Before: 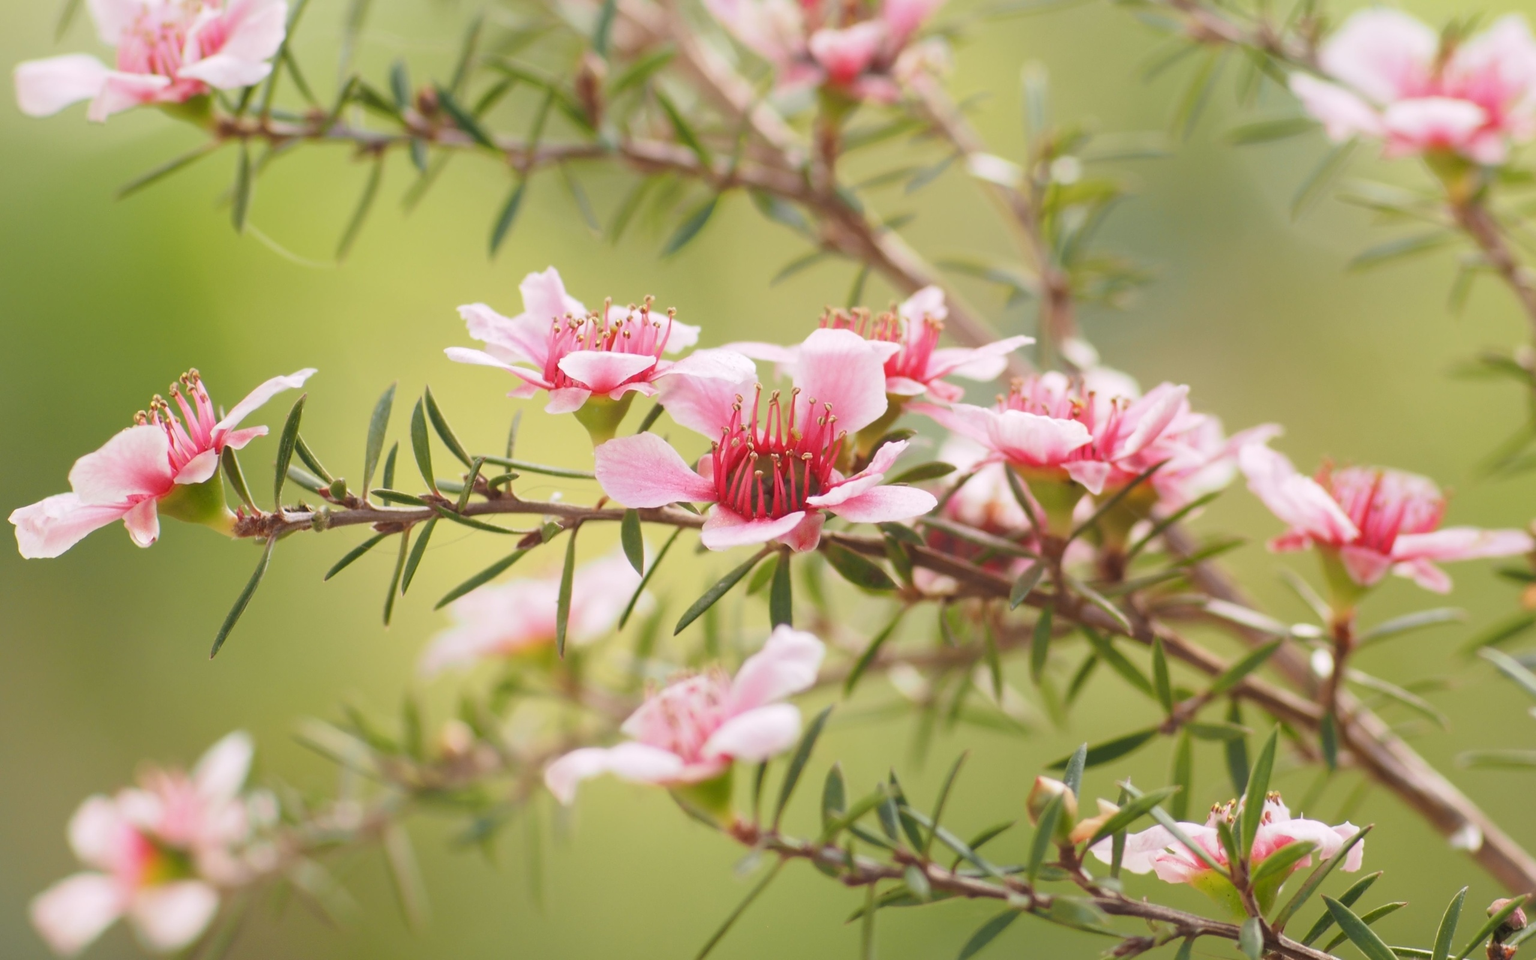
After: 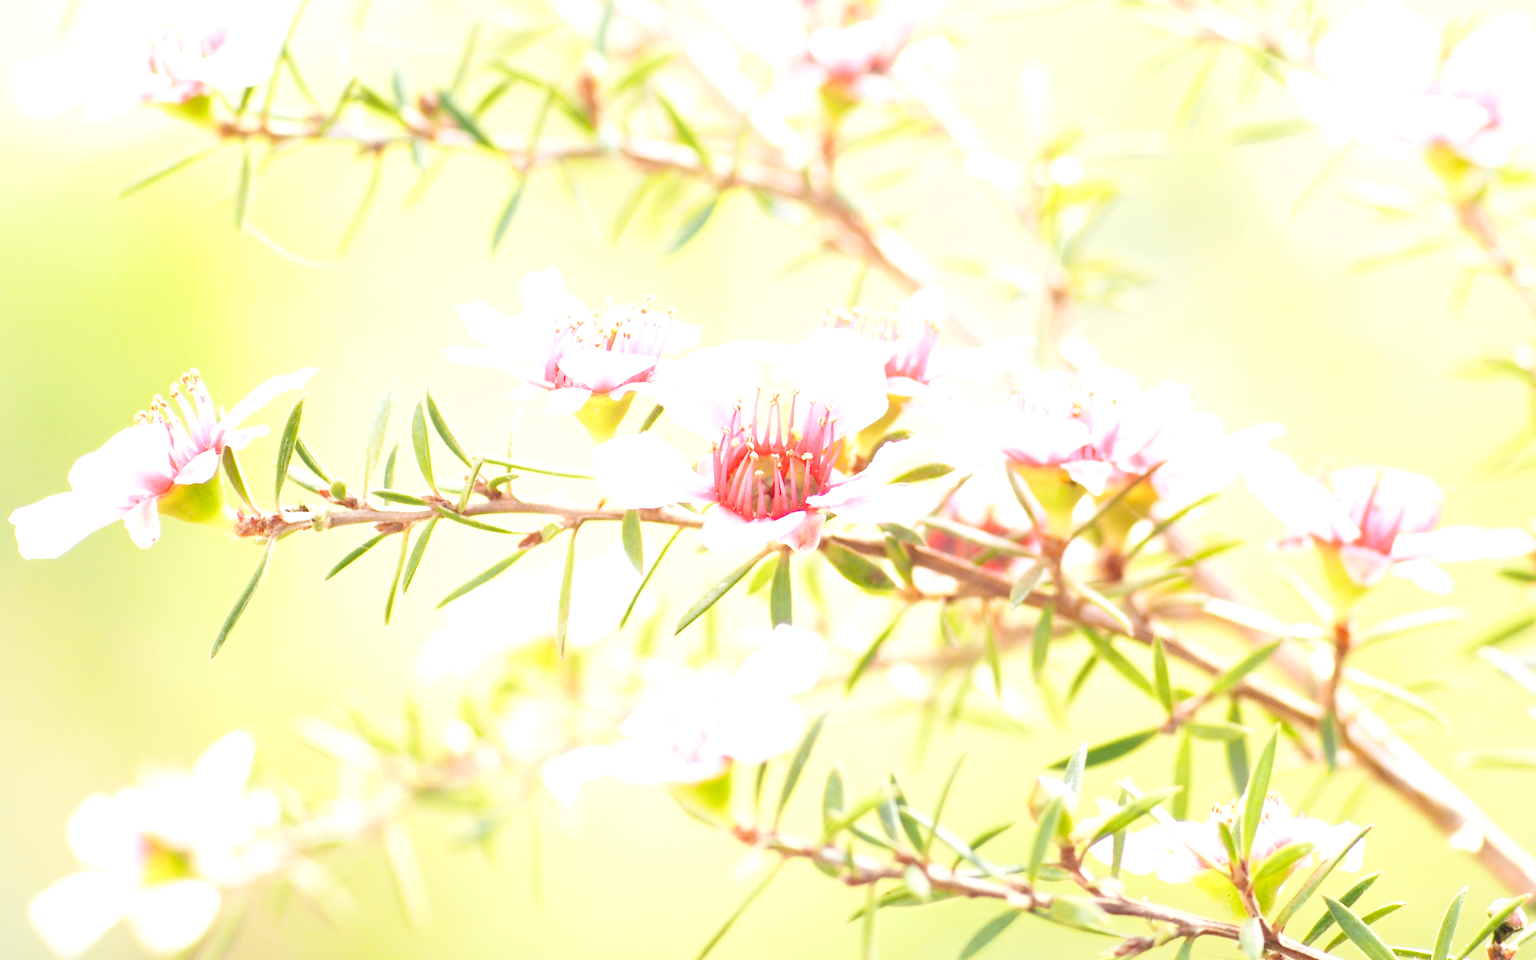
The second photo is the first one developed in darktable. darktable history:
exposure: black level correction 0, exposure 1.76 EV, compensate highlight preservation false
base curve: curves: ch0 [(0, 0) (0.036, 0.025) (0.121, 0.166) (0.206, 0.329) (0.605, 0.79) (1, 1)], preserve colors none
